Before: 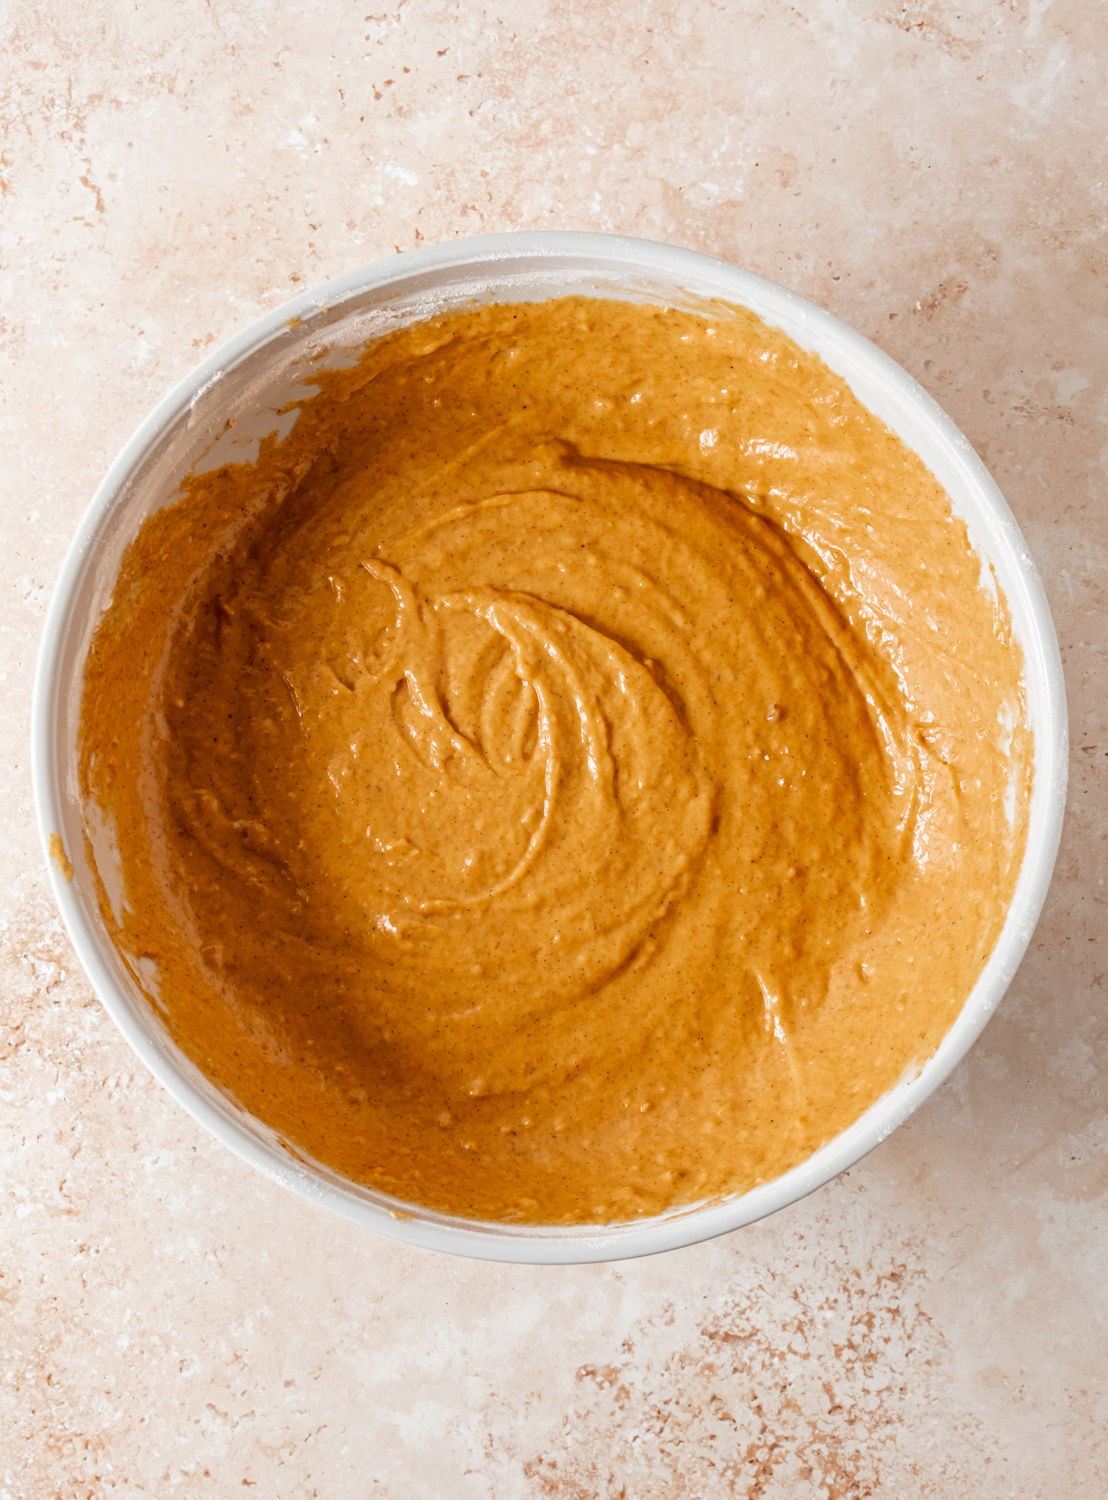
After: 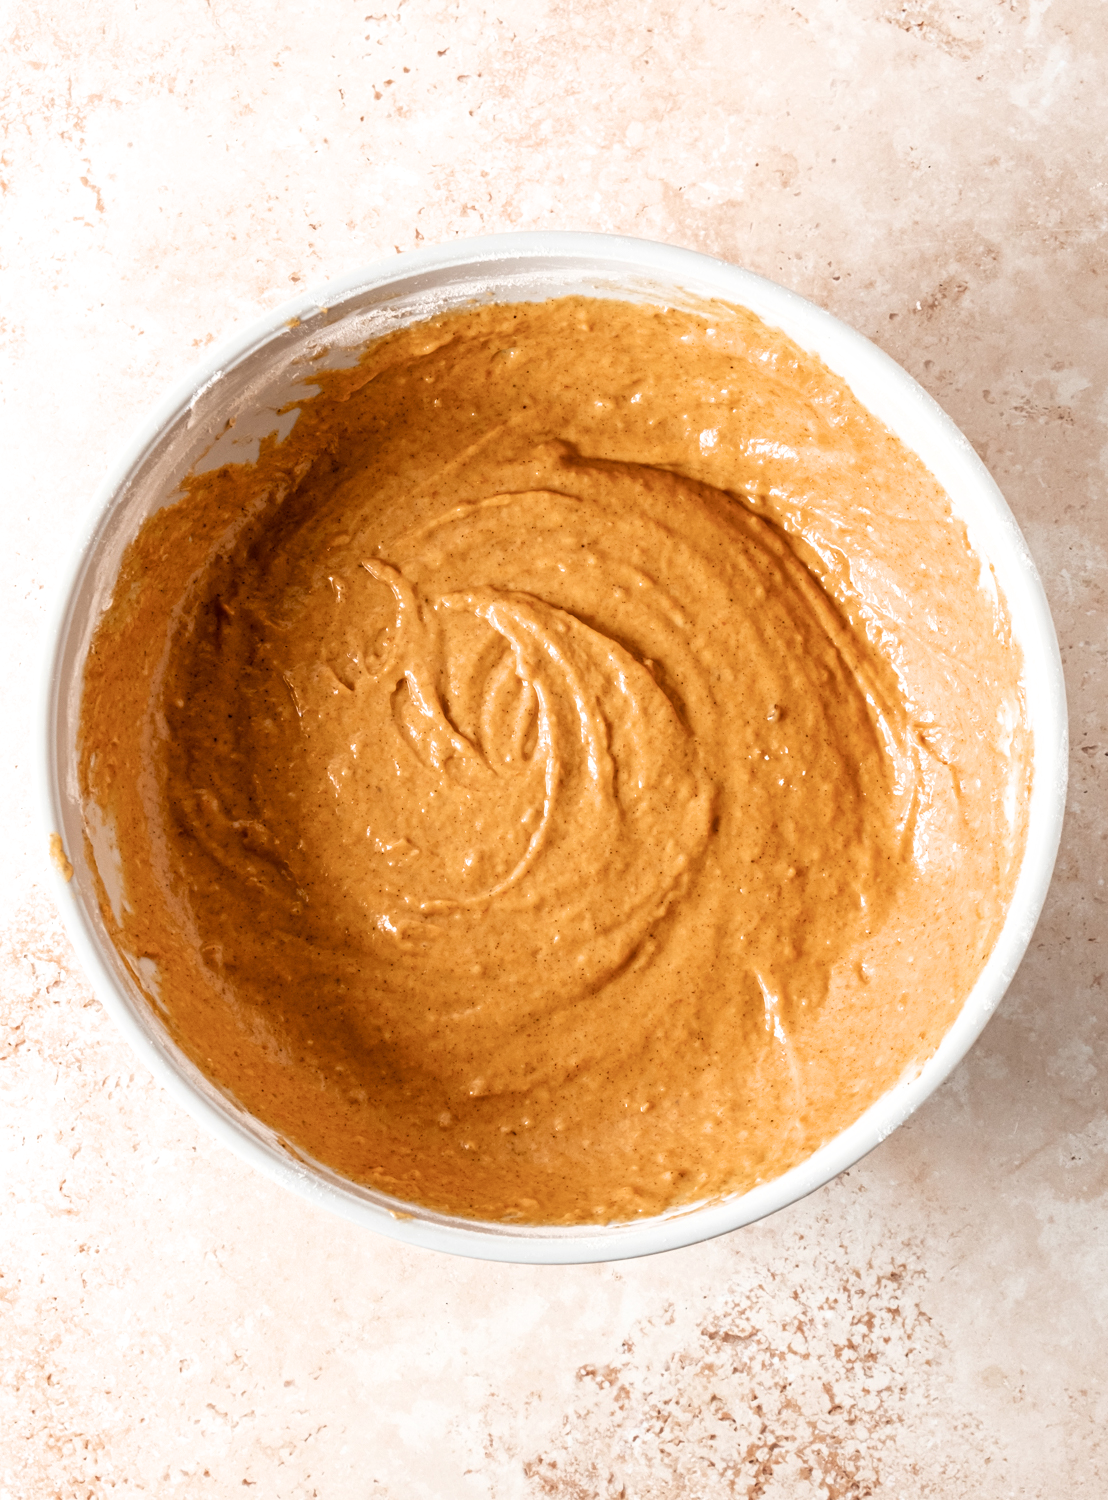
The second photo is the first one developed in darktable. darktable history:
filmic rgb: black relative exposure -9.11 EV, white relative exposure 2.3 EV, hardness 7.5, color science v6 (2022), iterations of high-quality reconstruction 0
